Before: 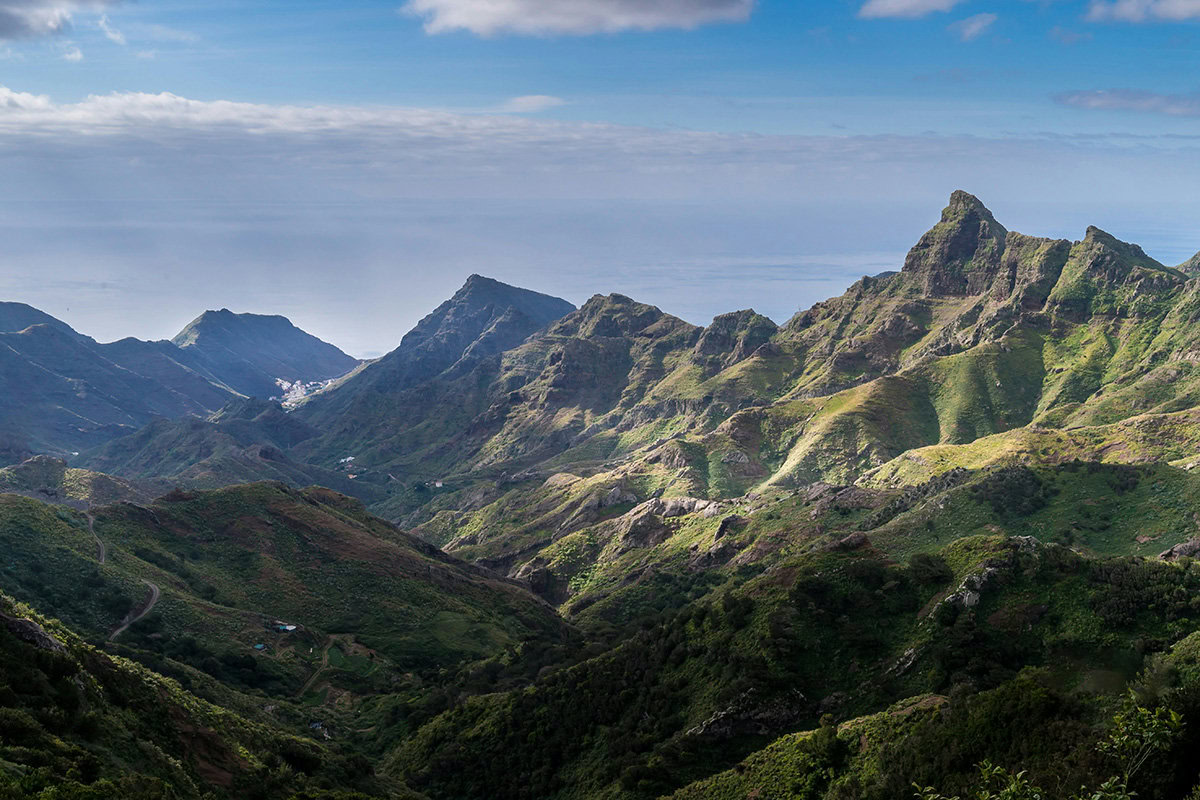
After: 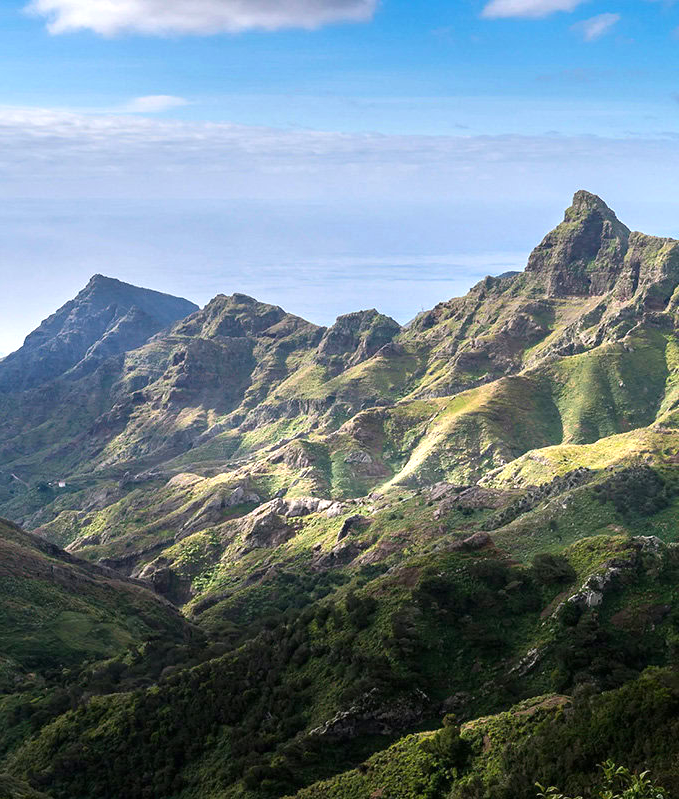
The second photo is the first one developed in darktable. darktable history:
exposure: black level correction 0, exposure 0.7 EV, compensate exposure bias true, compensate highlight preservation false
crop: left 31.458%, top 0%, right 11.876%
